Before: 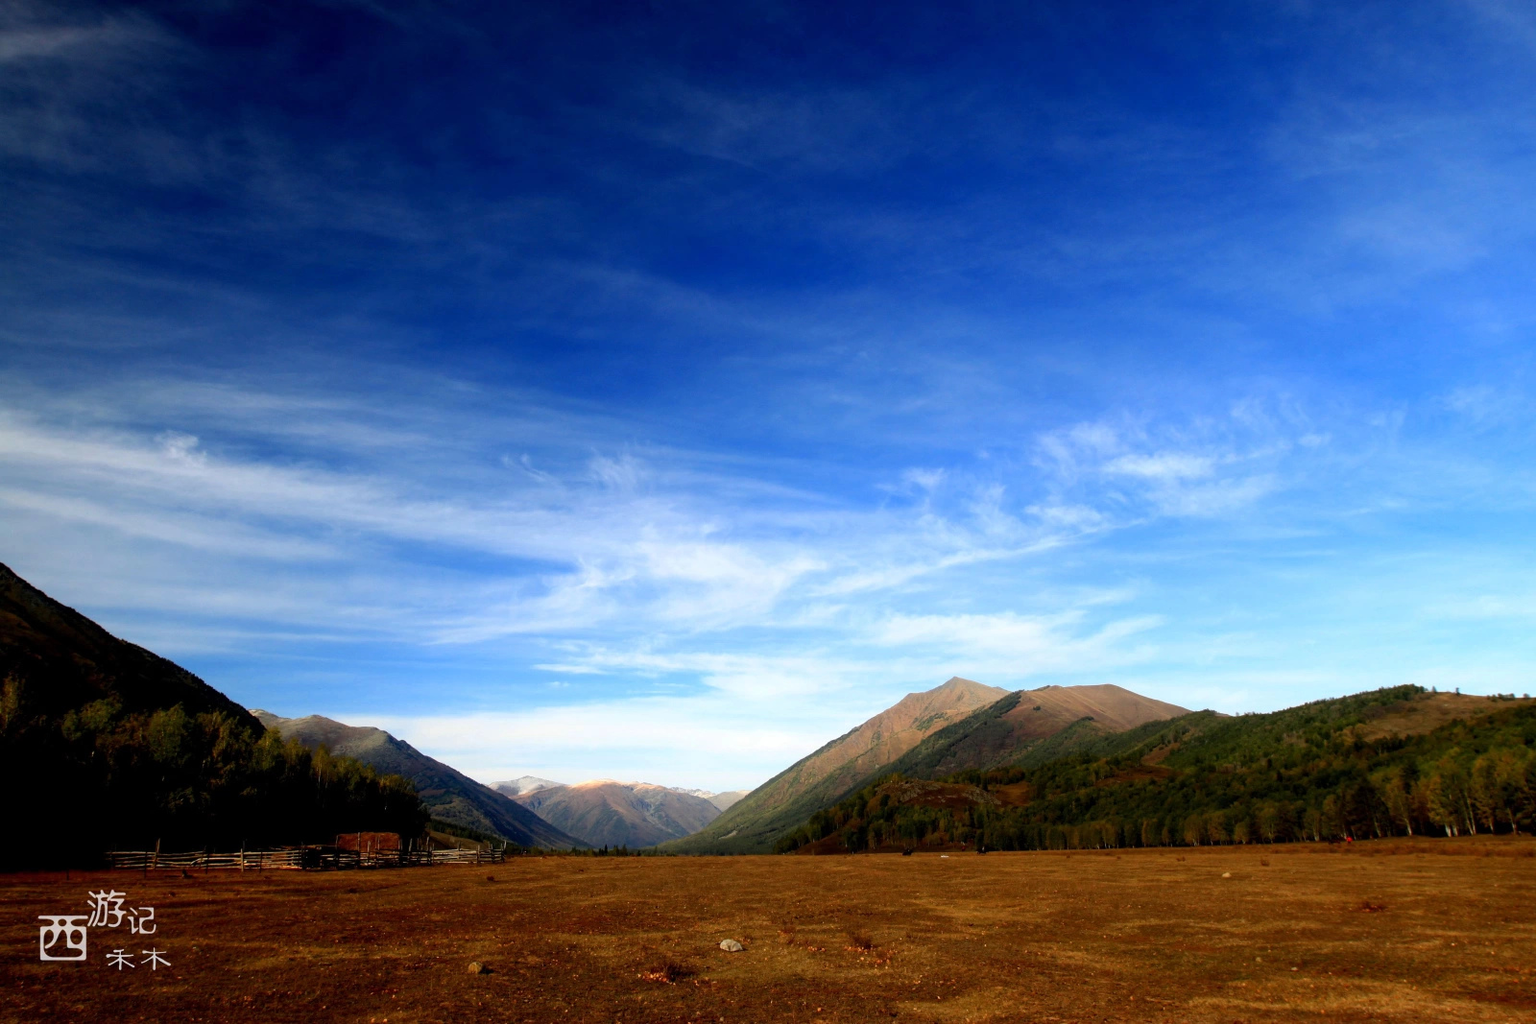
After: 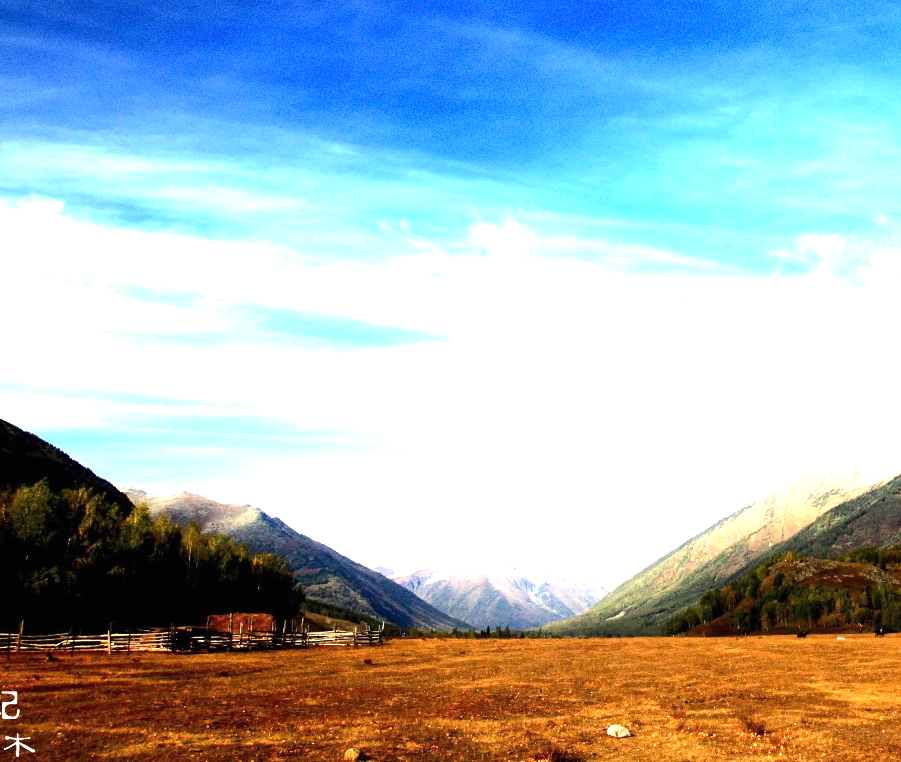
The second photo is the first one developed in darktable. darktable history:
grain: coarseness 0.09 ISO
tone equalizer: -8 EV -0.75 EV, -7 EV -0.7 EV, -6 EV -0.6 EV, -5 EV -0.4 EV, -3 EV 0.4 EV, -2 EV 0.6 EV, -1 EV 0.7 EV, +0 EV 0.75 EV, edges refinement/feathering 500, mask exposure compensation -1.57 EV, preserve details no
crop: left 8.966%, top 23.852%, right 34.699%, bottom 4.703%
exposure: black level correction 0, exposure 1.675 EV, compensate exposure bias true, compensate highlight preservation false
